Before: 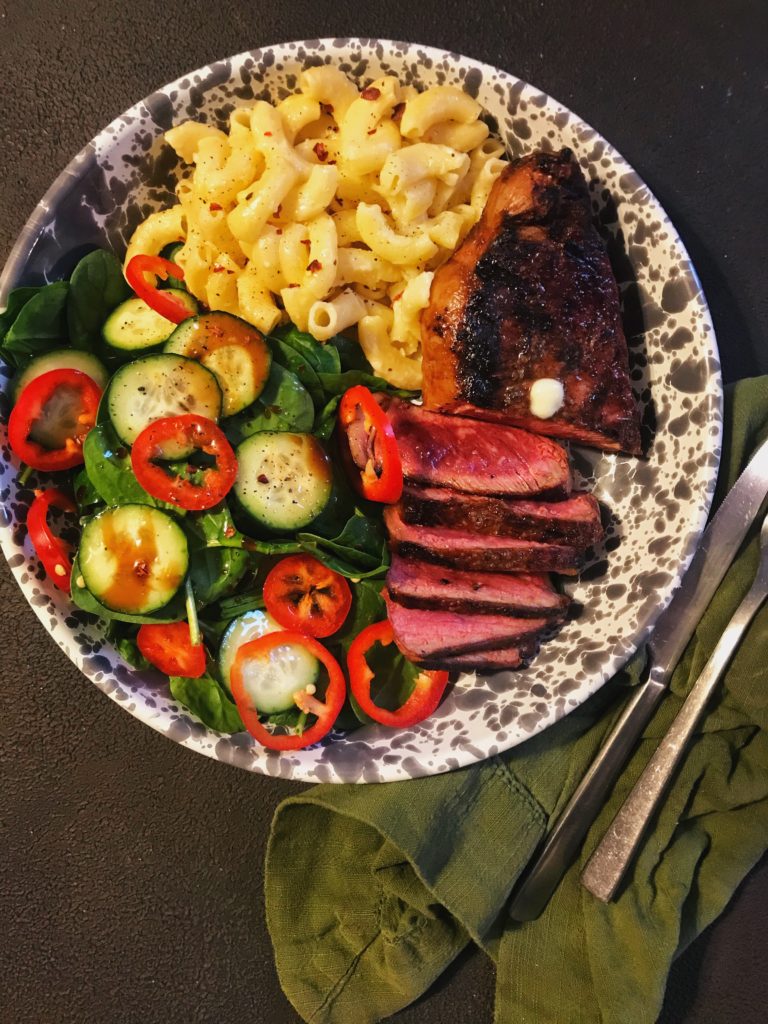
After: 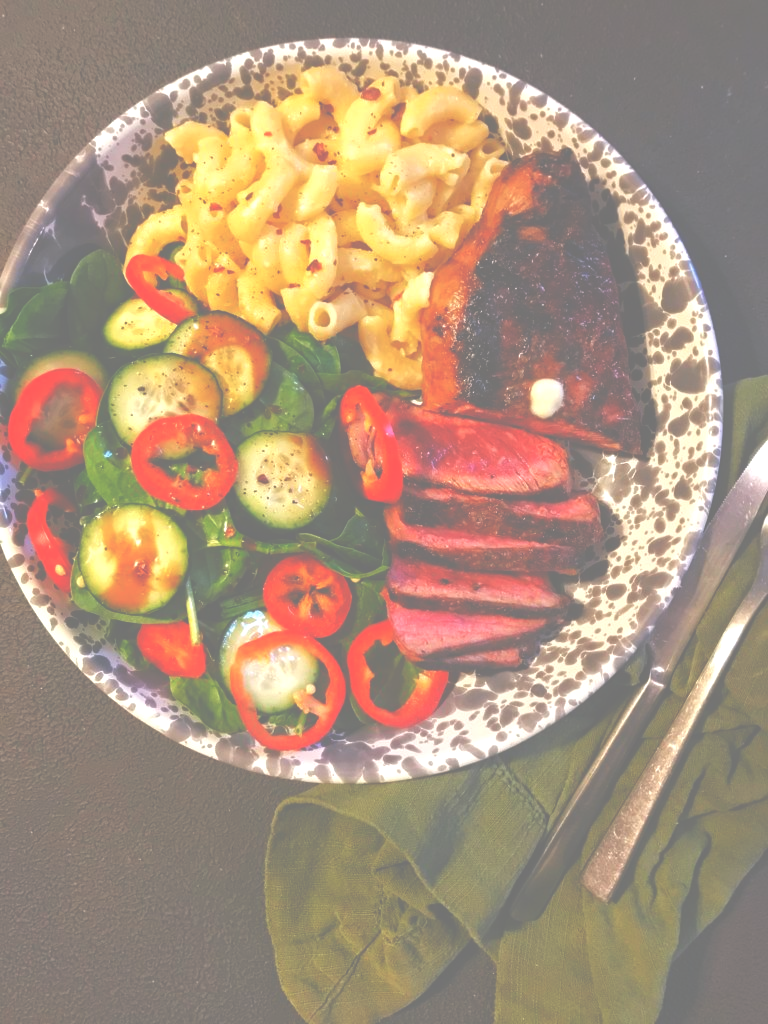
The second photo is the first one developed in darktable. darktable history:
tone curve: curves: ch0 [(0, 0) (0.004, 0.008) (0.077, 0.156) (0.169, 0.29) (0.774, 0.774) (1, 1)], color space Lab, linked channels, preserve colors none
exposure: black level correction -0.071, exposure 0.5 EV, compensate highlight preservation false
